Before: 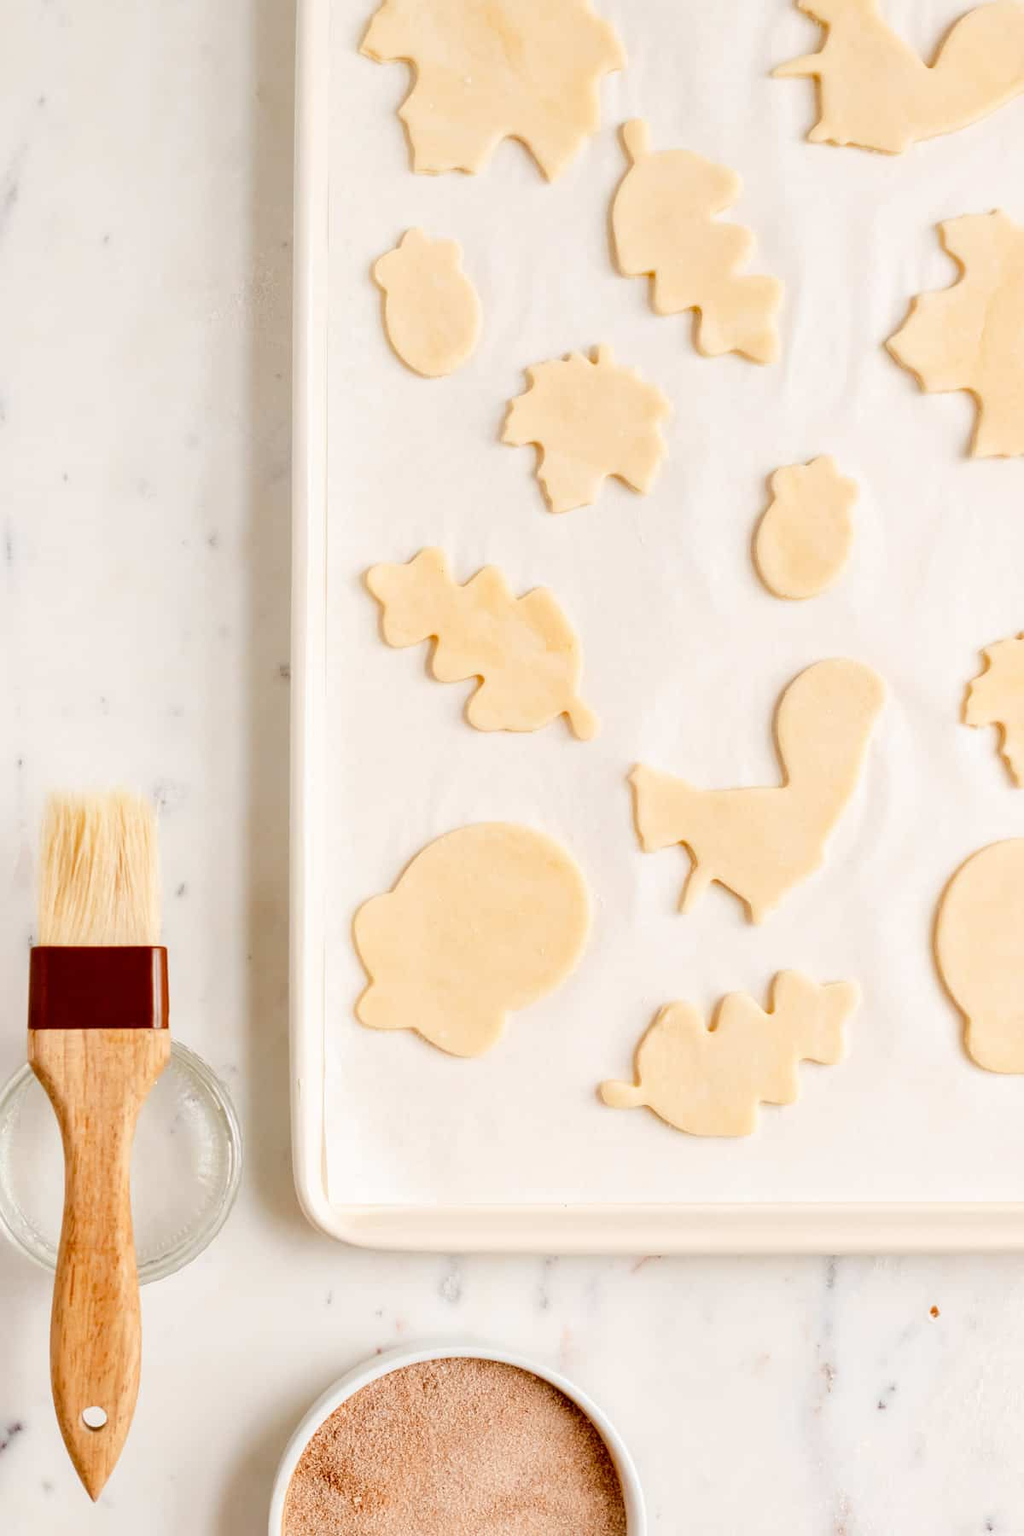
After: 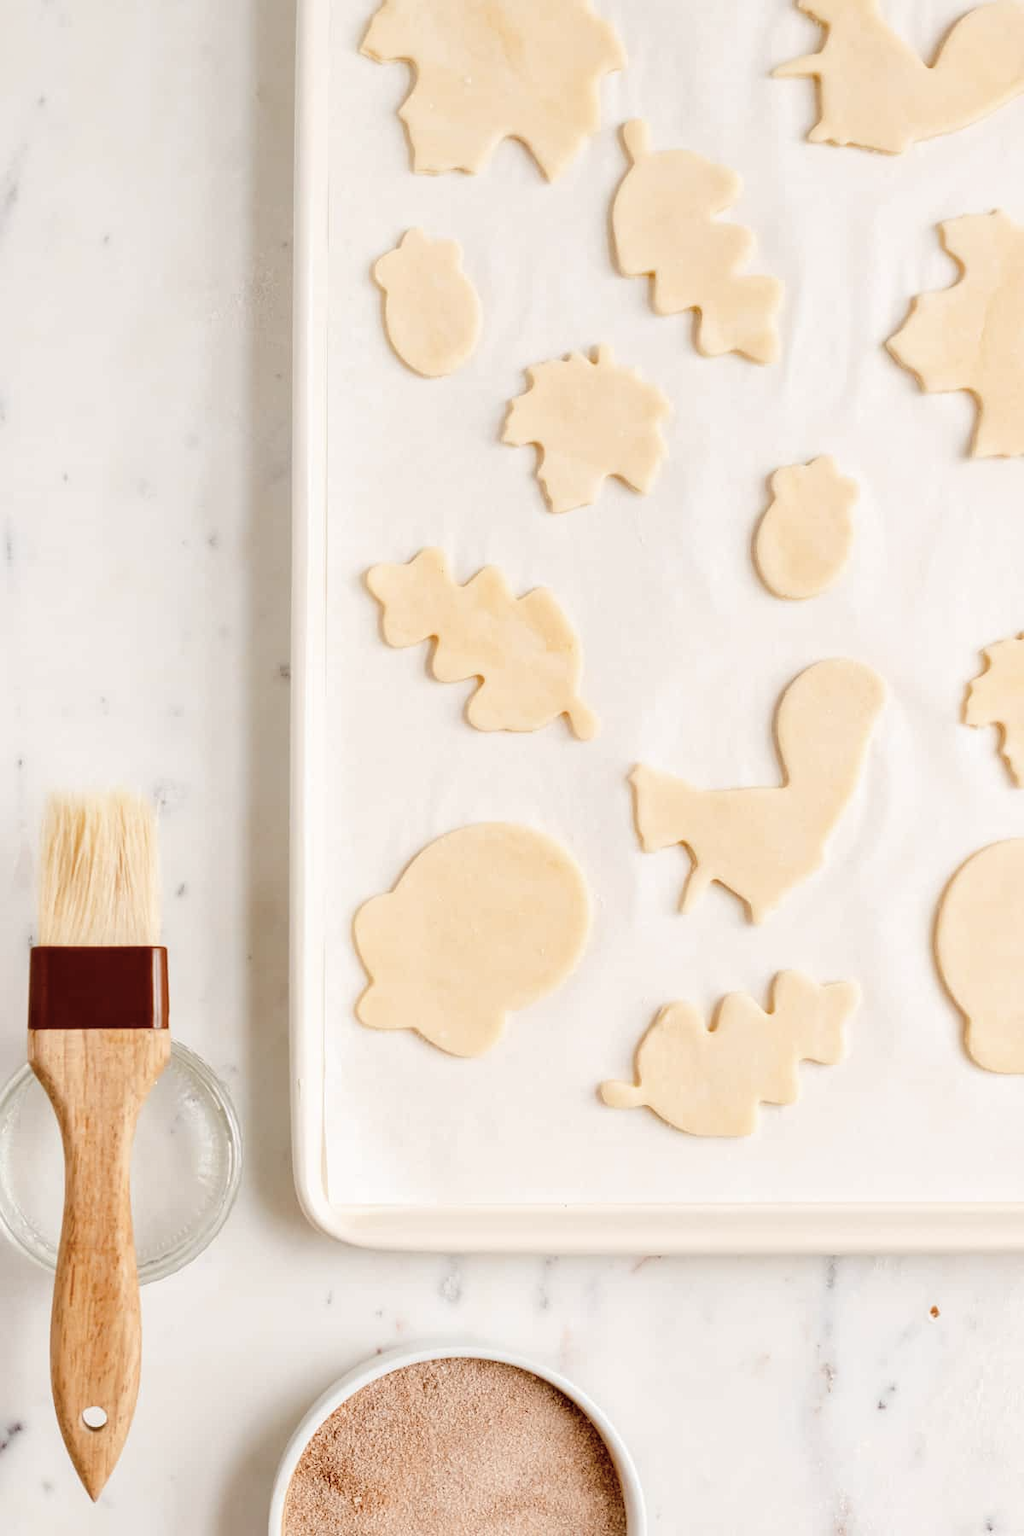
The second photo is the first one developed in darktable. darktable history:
color correction: highlights b* -0.055, saturation 0.78
